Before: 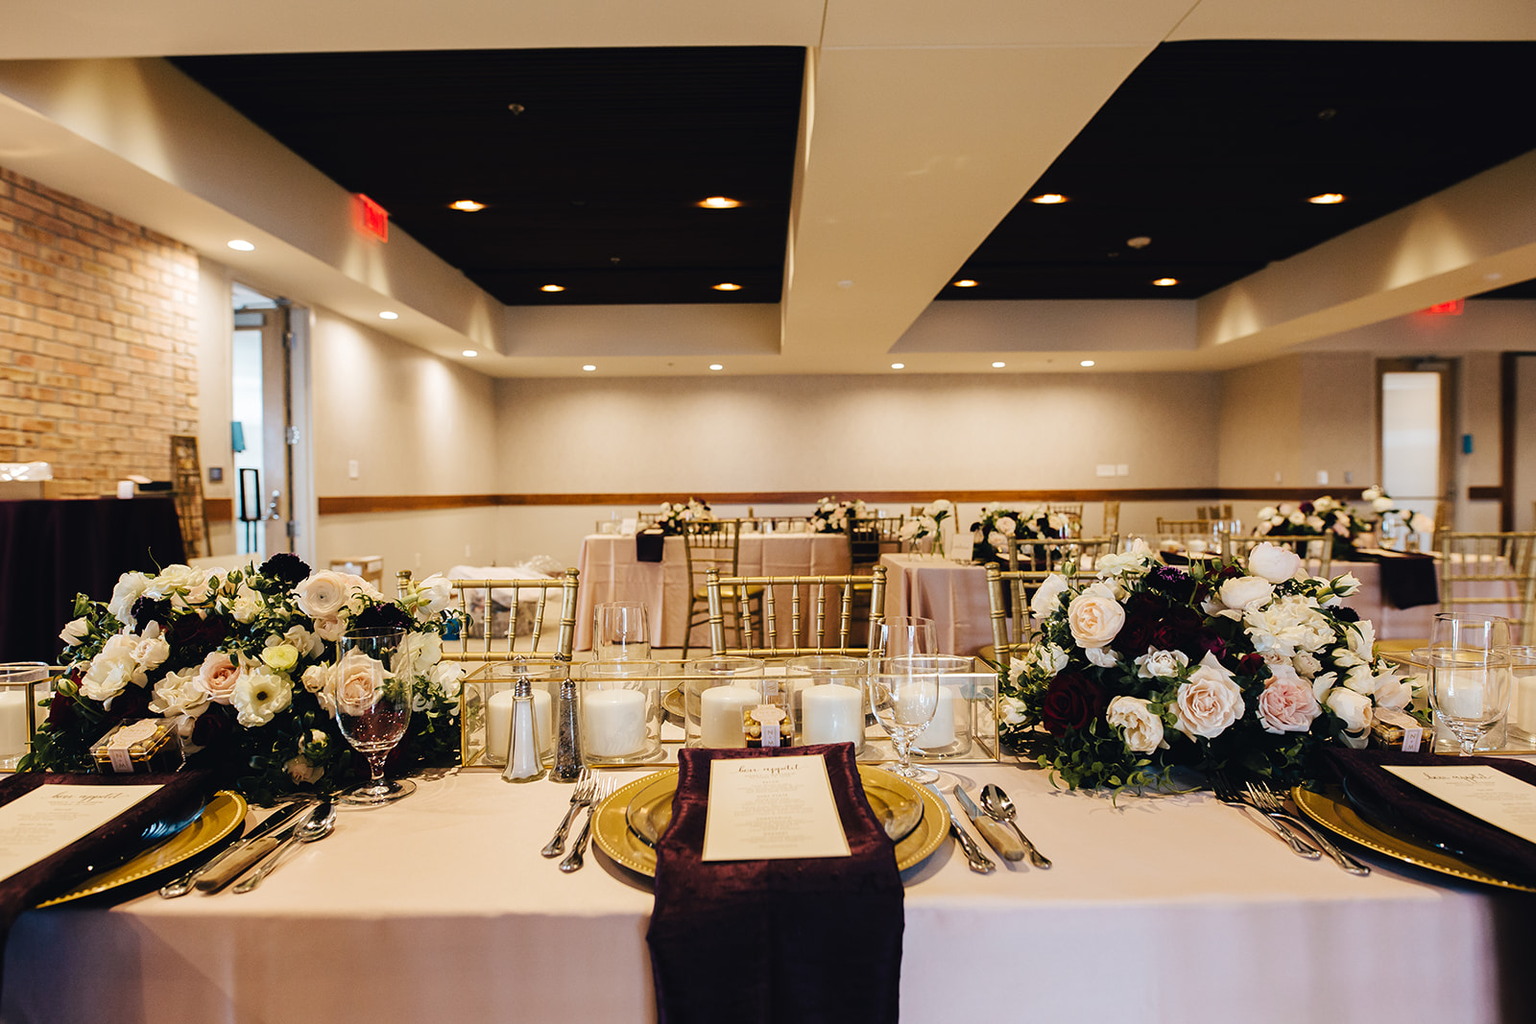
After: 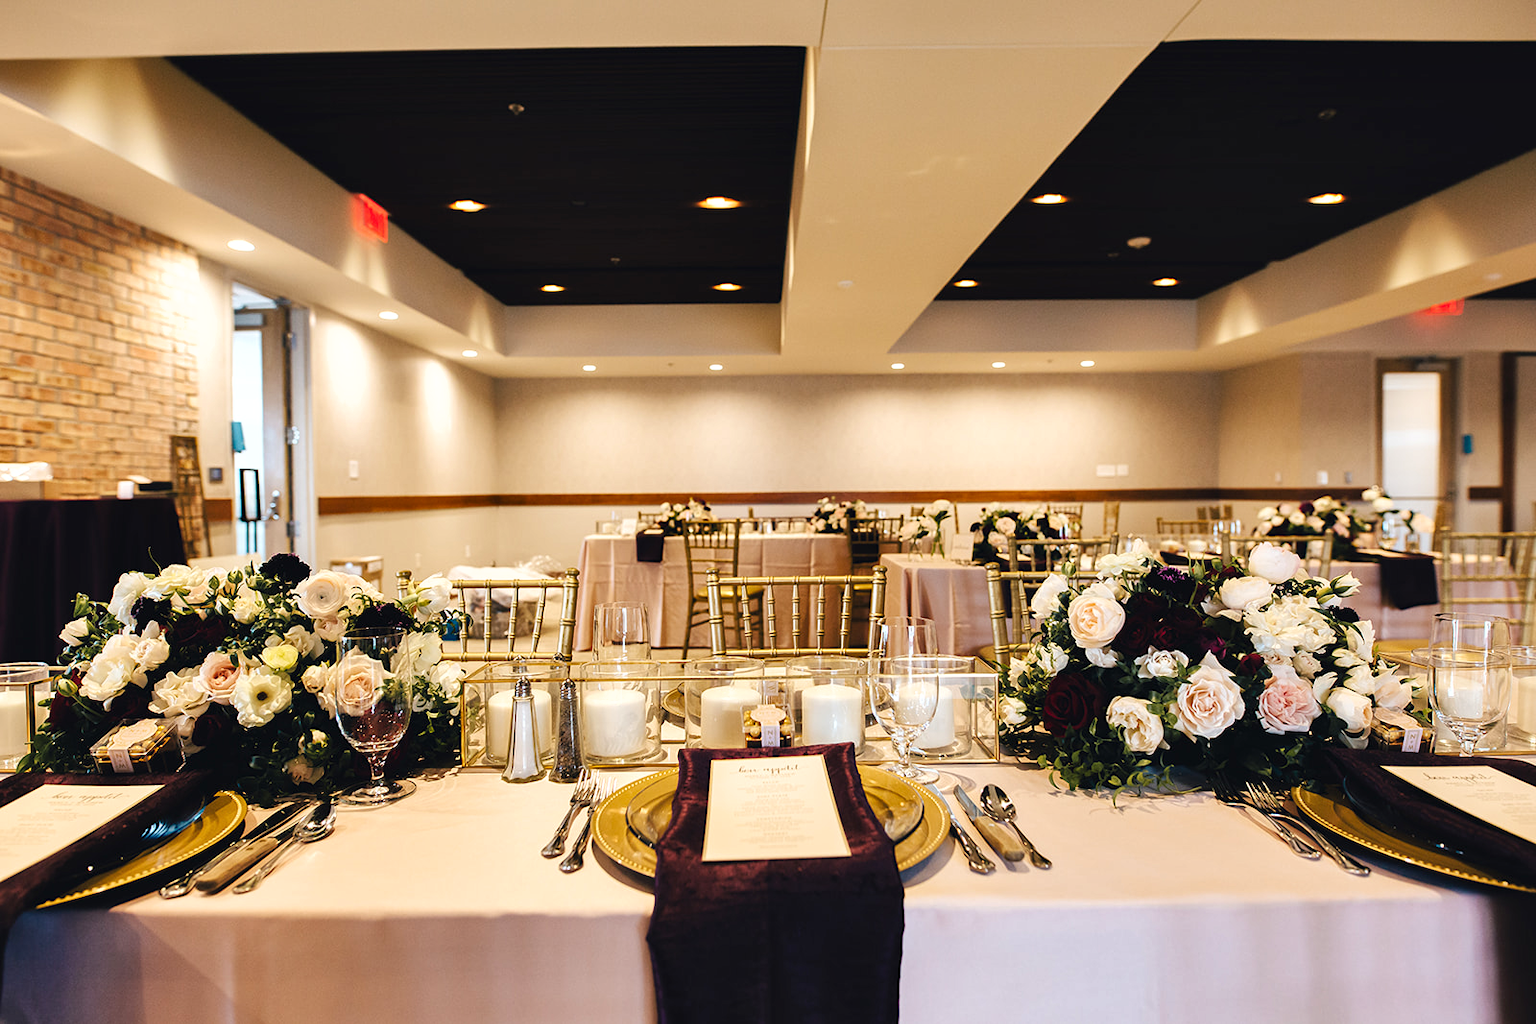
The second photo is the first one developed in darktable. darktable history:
shadows and highlights: low approximation 0.01, soften with gaussian
exposure: exposure 0.377 EV, compensate highlight preservation false
